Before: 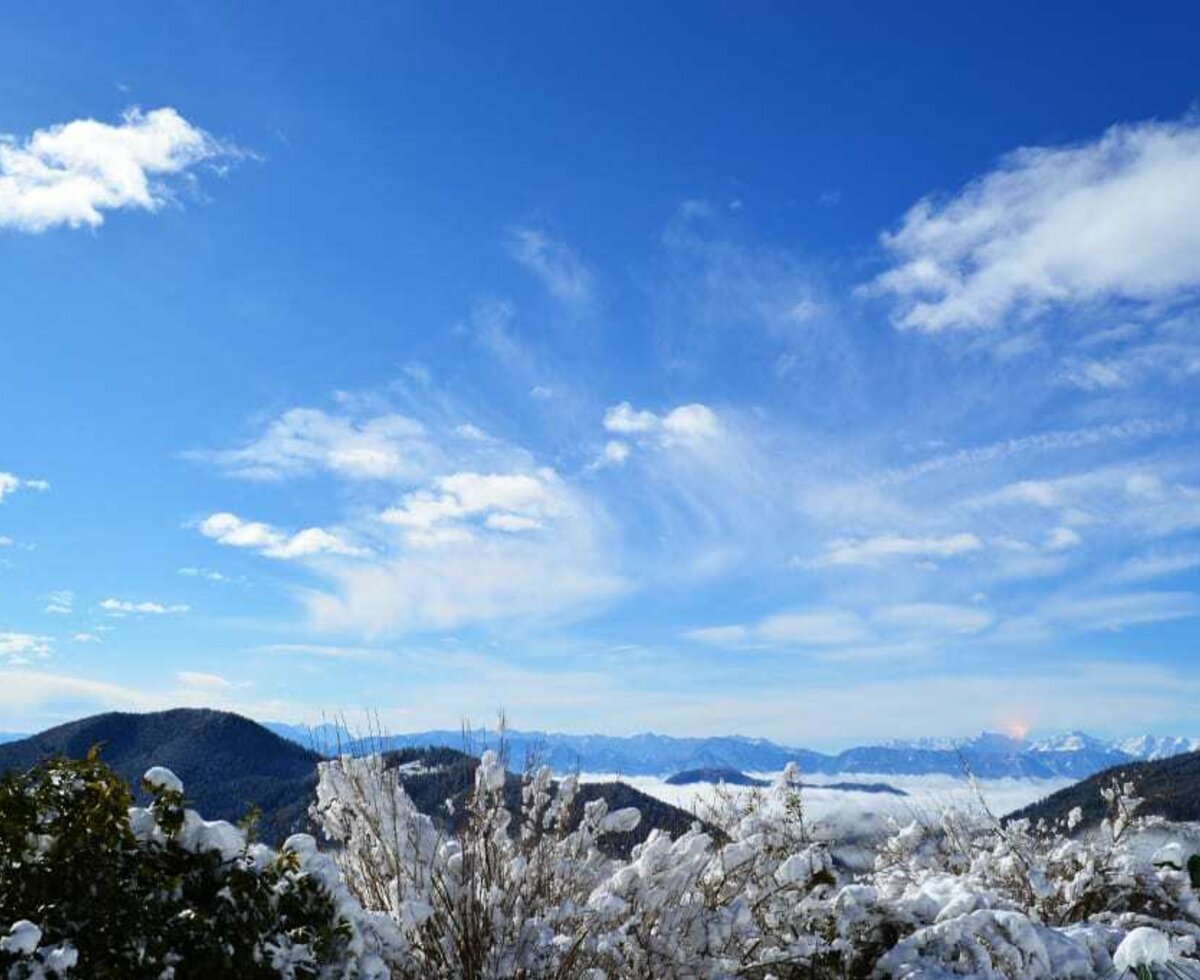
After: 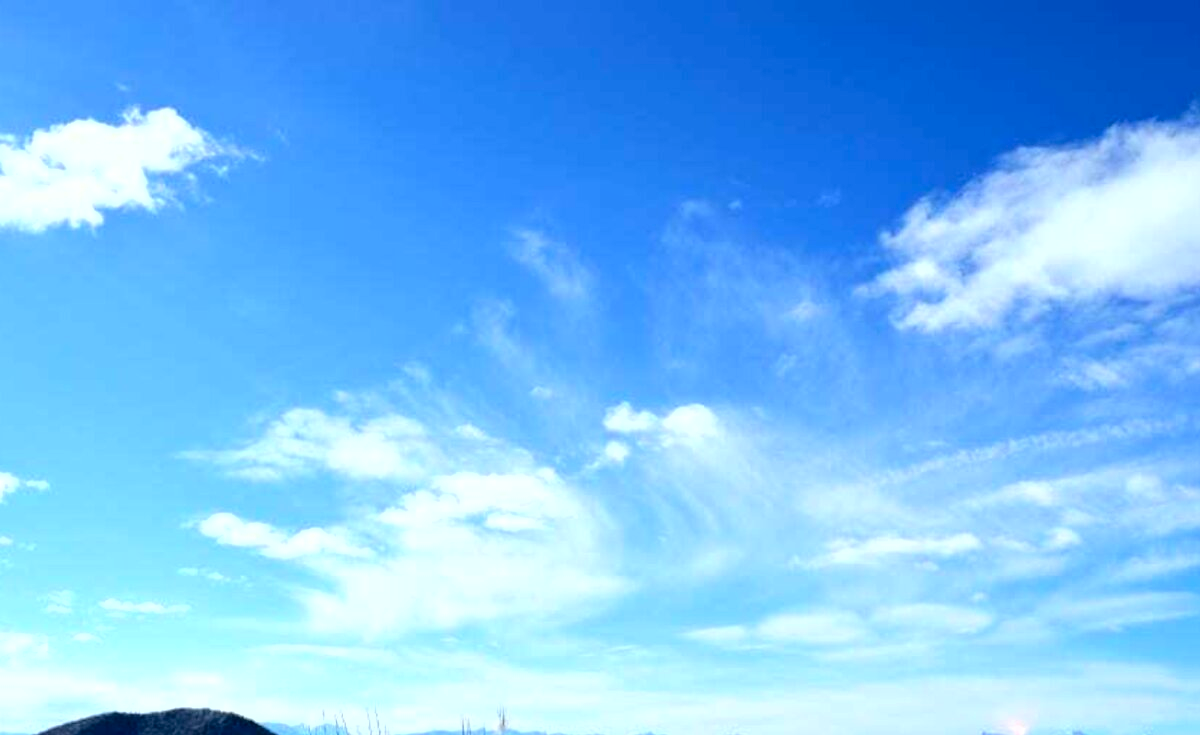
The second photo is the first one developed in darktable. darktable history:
tone equalizer: on, module defaults
crop: bottom 24.988%
color balance: output saturation 110%
fill light: exposure -2 EV, width 8.6
white balance: red 0.978, blue 0.999
exposure: exposure 0.574 EV, compensate highlight preservation false
